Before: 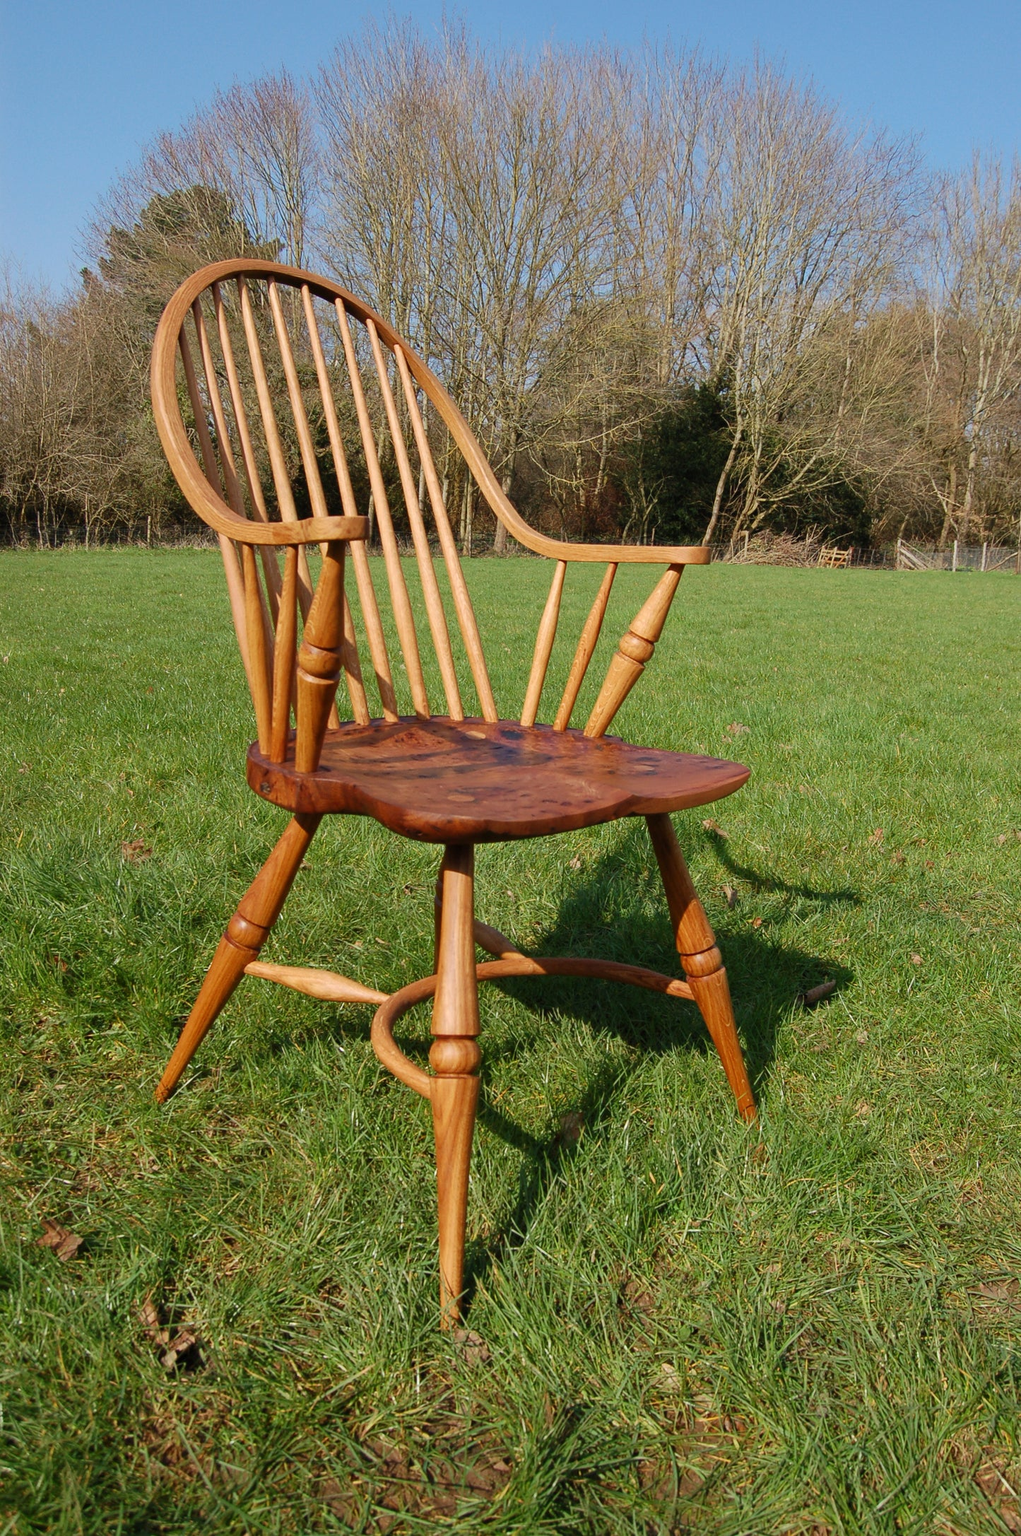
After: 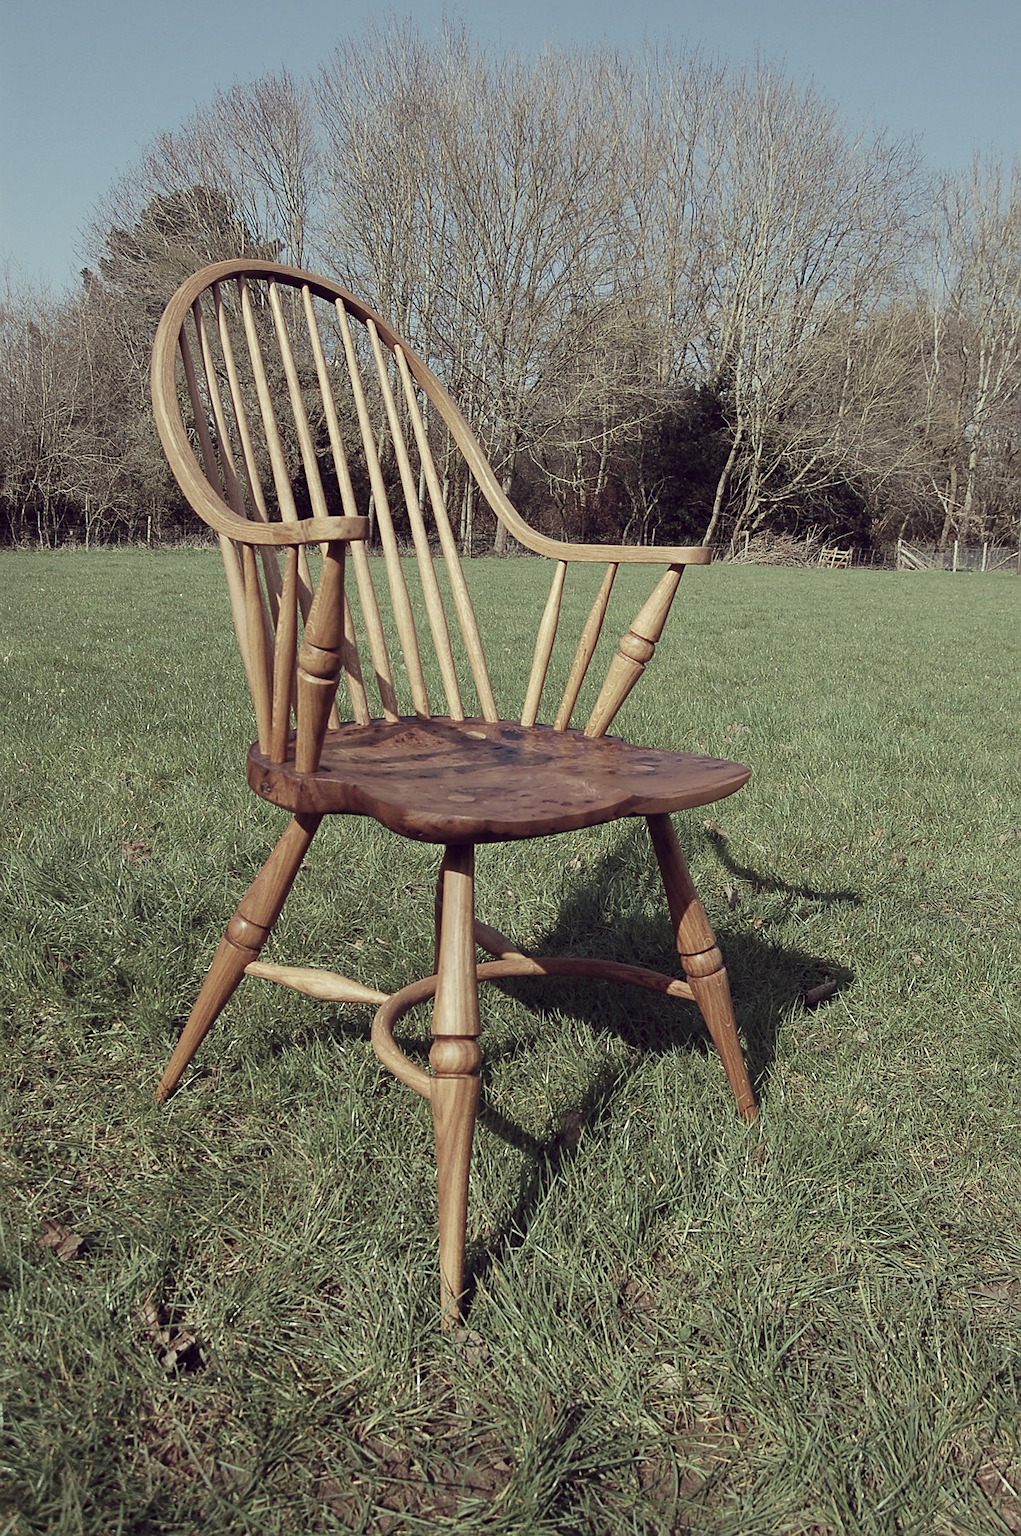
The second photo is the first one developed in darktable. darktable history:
sharpen: on, module defaults
color correction: highlights a* -20.17, highlights b* 20.27, shadows a* 20.03, shadows b* -20.46, saturation 0.43
